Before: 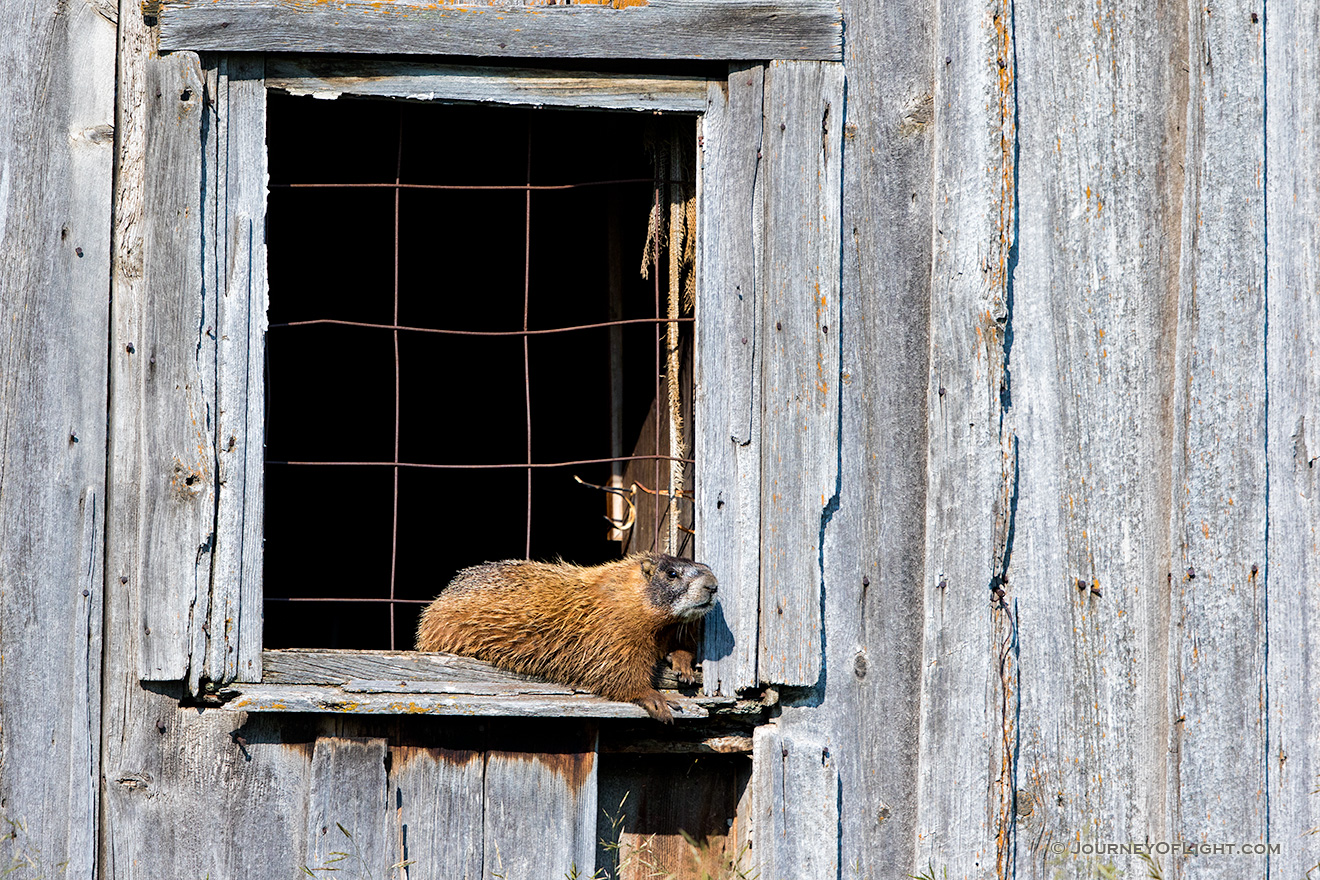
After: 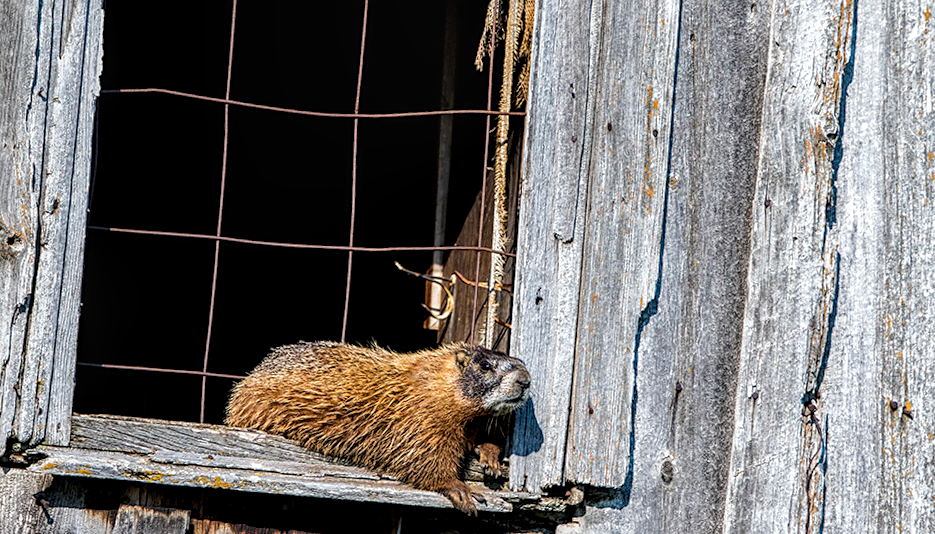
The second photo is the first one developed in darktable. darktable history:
exposure: compensate exposure bias true, compensate highlight preservation false
local contrast: highlights 21%, detail 150%
sharpen: amount 0.216
crop and rotate: angle -3.95°, left 9.76%, top 20.984%, right 12.187%, bottom 12.121%
